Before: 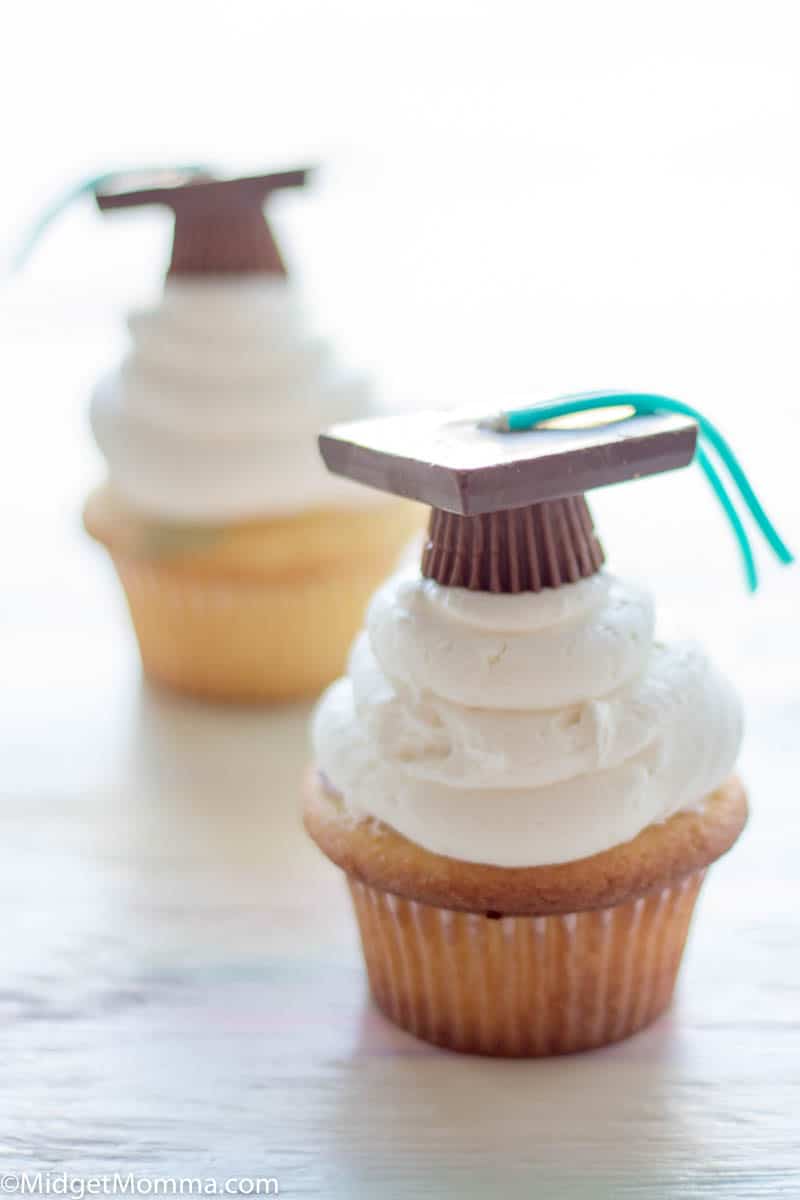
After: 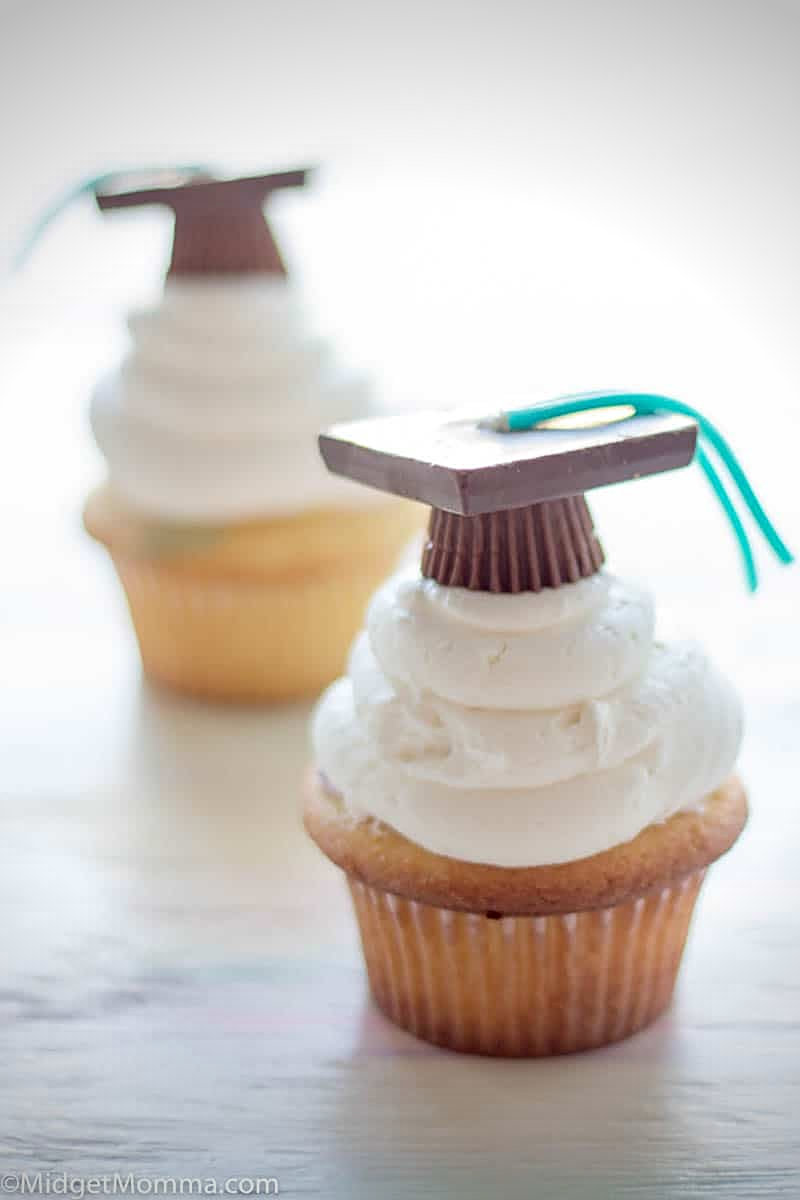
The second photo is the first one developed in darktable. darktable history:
vignetting: fall-off start 75.12%, saturation -0.003, width/height ratio 1.085
sharpen: on, module defaults
